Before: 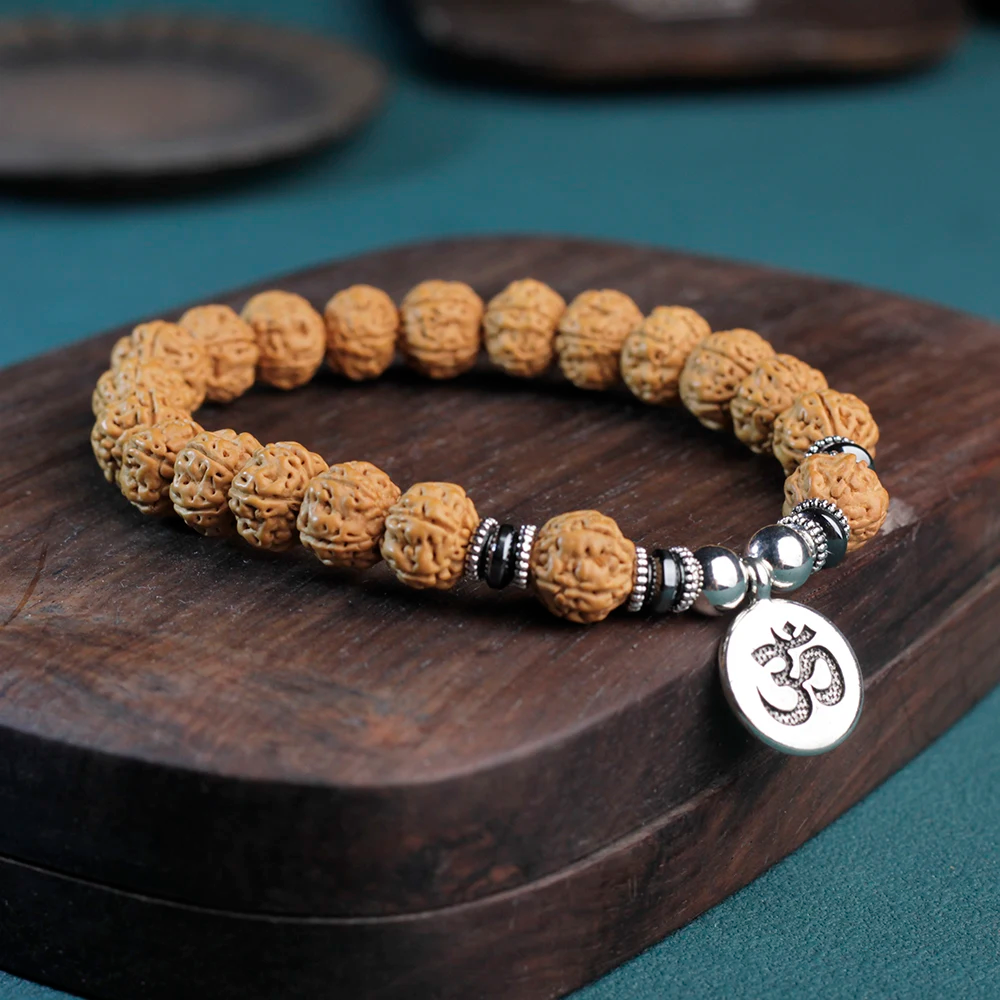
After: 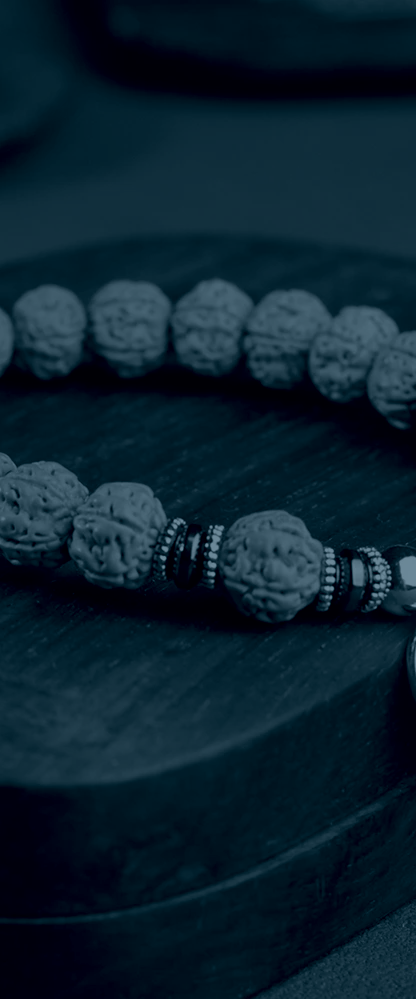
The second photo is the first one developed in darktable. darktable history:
crop: left 31.229%, right 27.105%
colorize: hue 194.4°, saturation 29%, source mix 61.75%, lightness 3.98%, version 1
